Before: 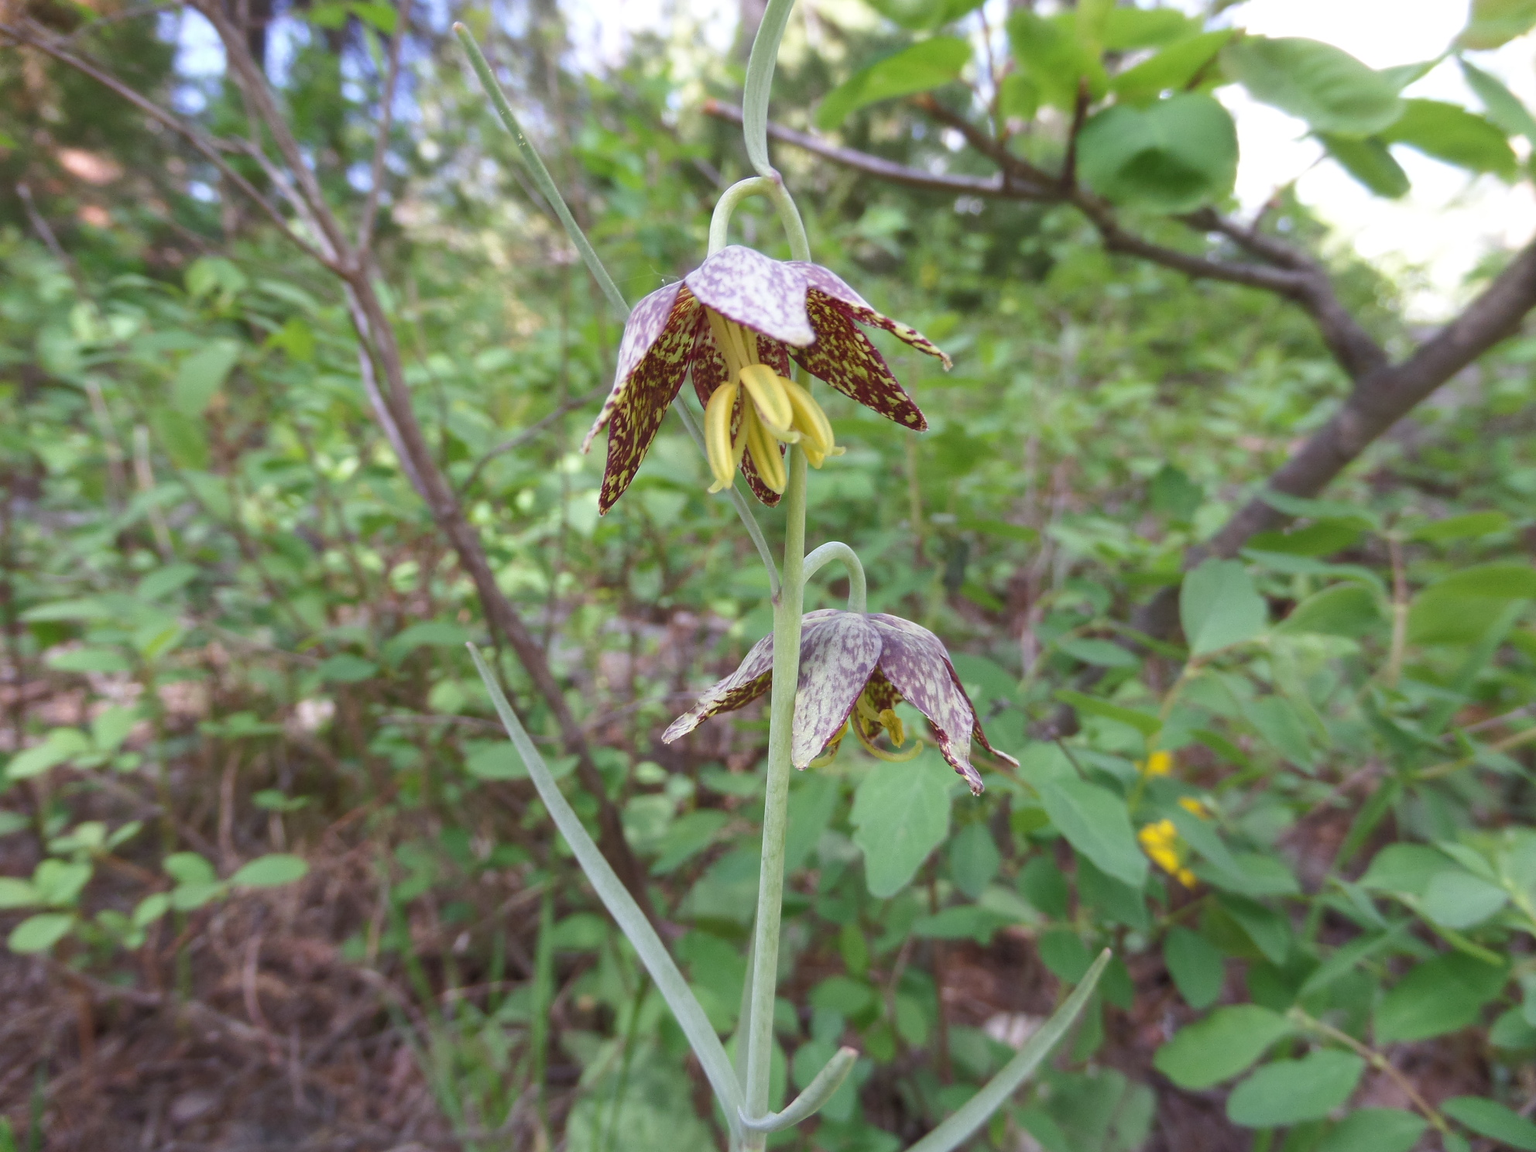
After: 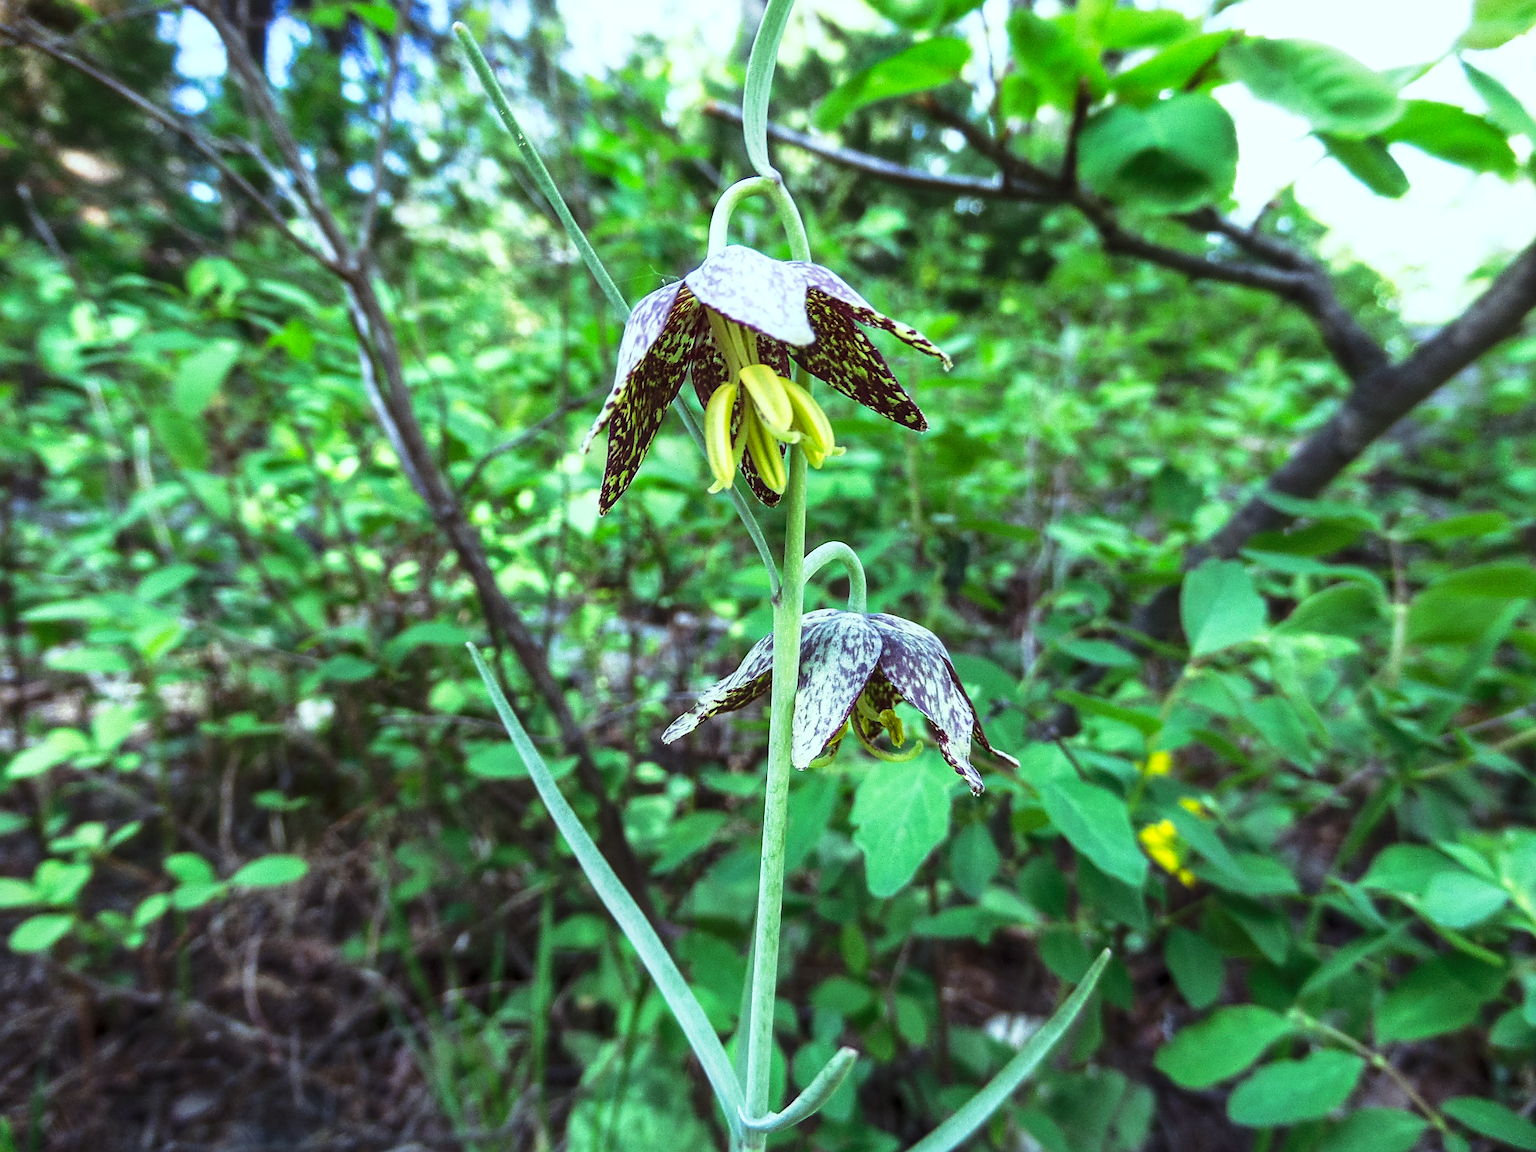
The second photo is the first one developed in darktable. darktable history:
color balance: mode lift, gamma, gain (sRGB), lift [0.997, 0.979, 1.021, 1.011], gamma [1, 1.084, 0.916, 0.998], gain [1, 0.87, 1.13, 1.101], contrast 4.55%, contrast fulcrum 38.24%, output saturation 104.09%
local contrast: on, module defaults
contrast brightness saturation: contrast 0.14
tone curve: curves: ch0 [(0, 0) (0.003, 0.007) (0.011, 0.01) (0.025, 0.016) (0.044, 0.025) (0.069, 0.036) (0.1, 0.052) (0.136, 0.073) (0.177, 0.103) (0.224, 0.135) (0.277, 0.177) (0.335, 0.233) (0.399, 0.303) (0.468, 0.376) (0.543, 0.469) (0.623, 0.581) (0.709, 0.723) (0.801, 0.863) (0.898, 0.938) (1, 1)], preserve colors none
sharpen: on, module defaults
